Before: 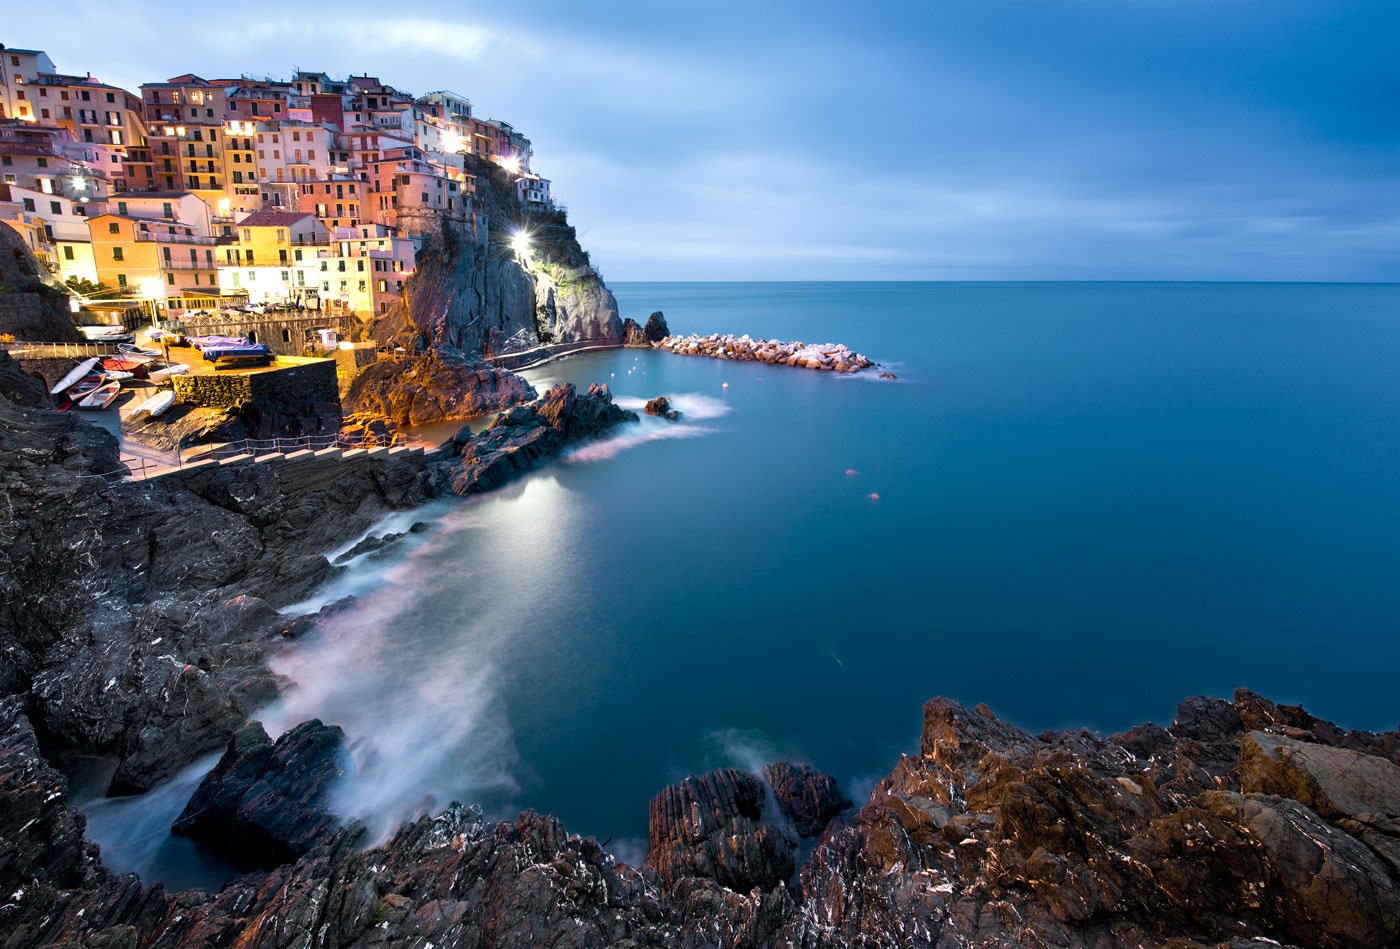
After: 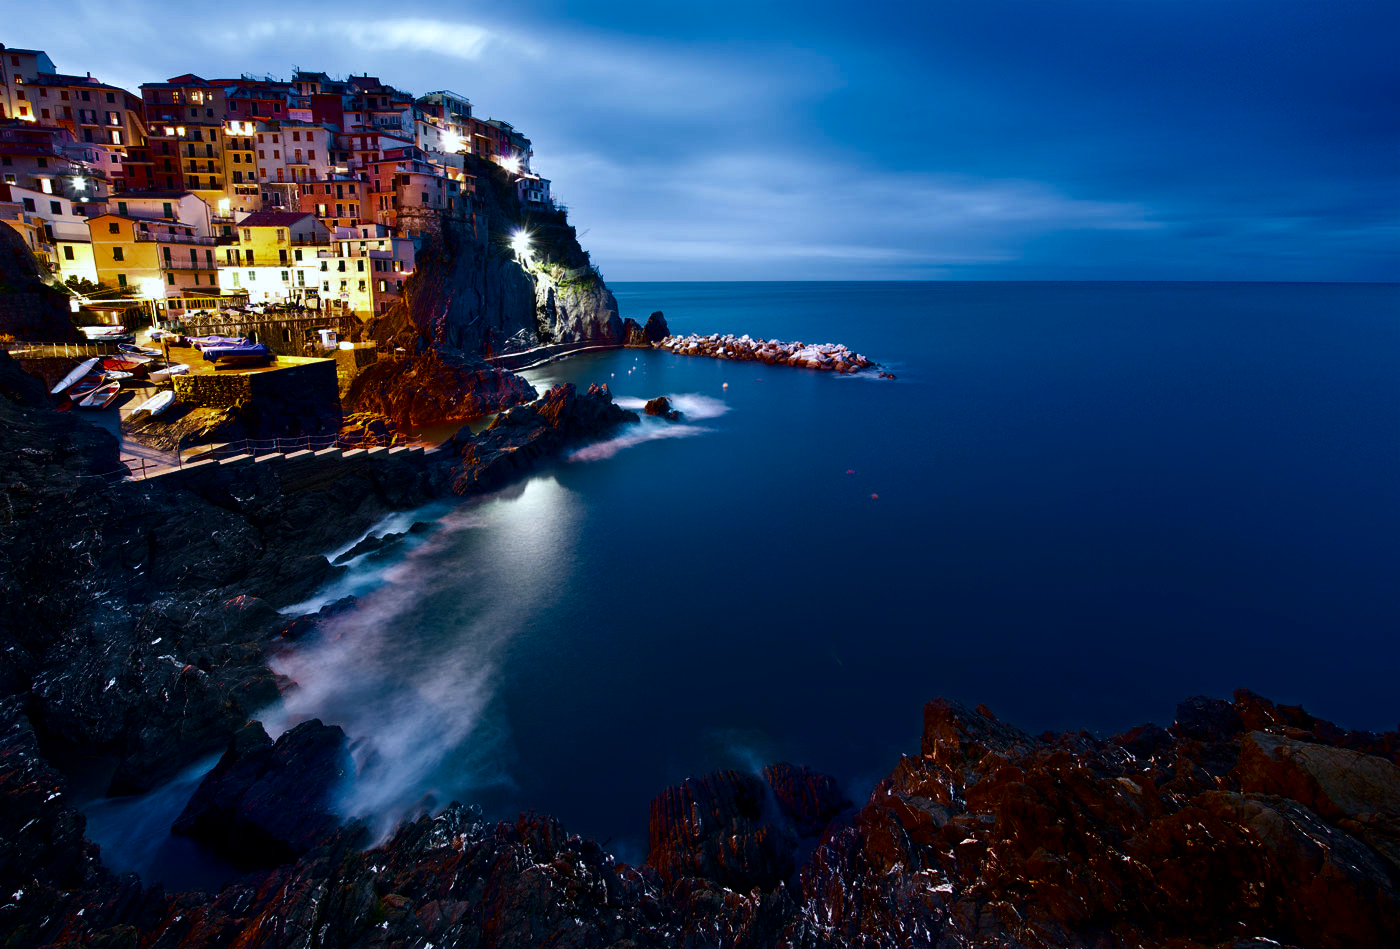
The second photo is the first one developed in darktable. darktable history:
white balance: red 0.967, blue 1.049
contrast brightness saturation: contrast 0.09, brightness -0.59, saturation 0.17
